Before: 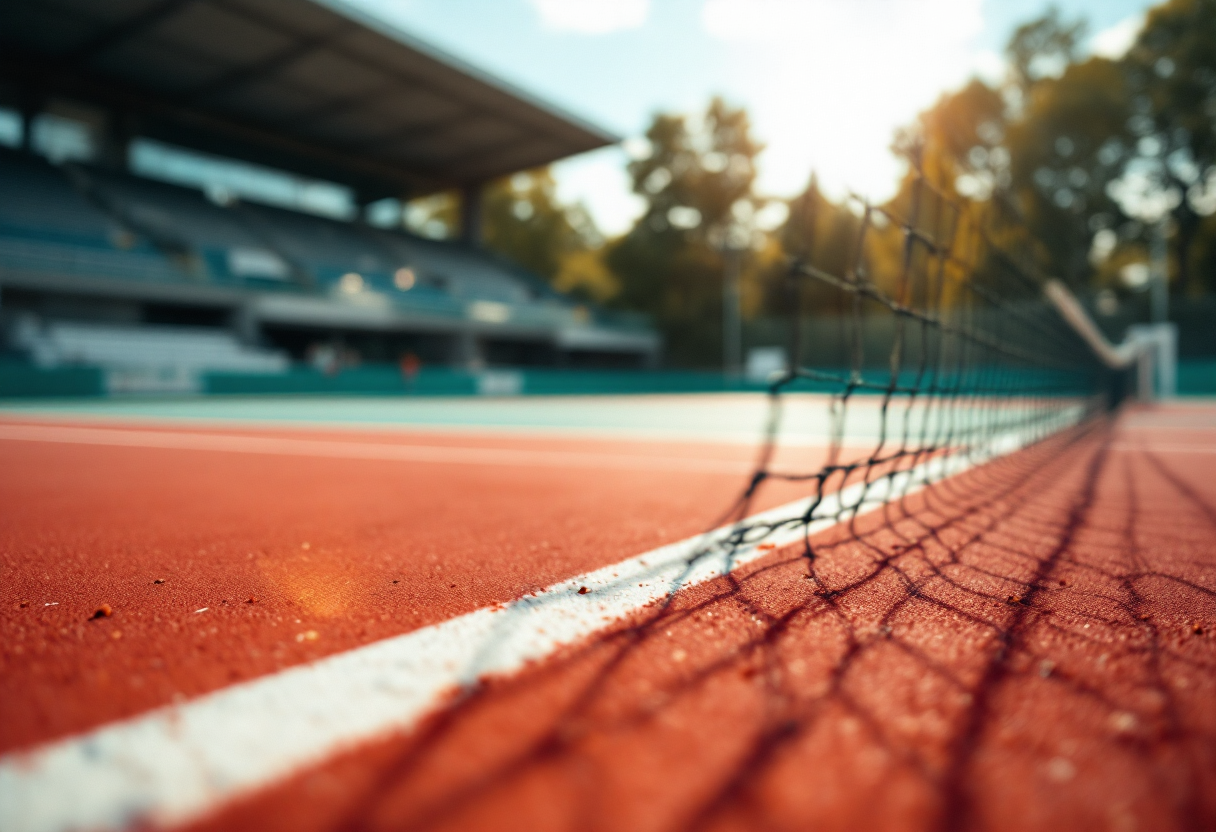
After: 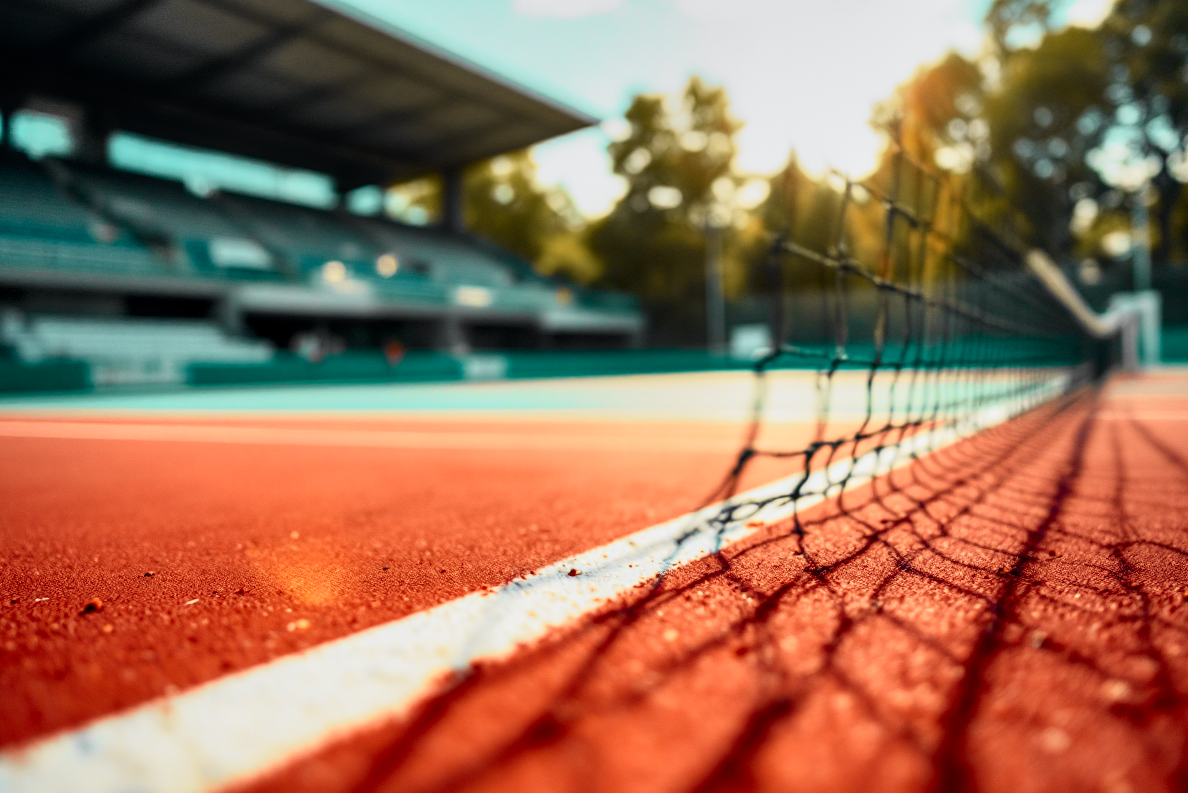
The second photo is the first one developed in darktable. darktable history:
crop: left 0.434%, top 0.485%, right 0.244%, bottom 0.386%
rotate and perspective: rotation -1.42°, crop left 0.016, crop right 0.984, crop top 0.035, crop bottom 0.965
local contrast: on, module defaults
tone equalizer: on, module defaults
tone curve: curves: ch0 [(0, 0) (0.078, 0.029) (0.265, 0.241) (0.507, 0.56) (0.744, 0.826) (1, 0.948)]; ch1 [(0, 0) (0.346, 0.307) (0.418, 0.383) (0.46, 0.439) (0.482, 0.493) (0.502, 0.5) (0.517, 0.506) (0.55, 0.557) (0.601, 0.637) (0.666, 0.7) (1, 1)]; ch2 [(0, 0) (0.346, 0.34) (0.431, 0.45) (0.485, 0.494) (0.5, 0.498) (0.508, 0.499) (0.532, 0.546) (0.579, 0.628) (0.625, 0.668) (1, 1)], color space Lab, independent channels, preserve colors none
contrast equalizer: y [[0.5, 0.5, 0.472, 0.5, 0.5, 0.5], [0.5 ×6], [0.5 ×6], [0 ×6], [0 ×6]]
shadows and highlights: shadows 60, soften with gaussian
